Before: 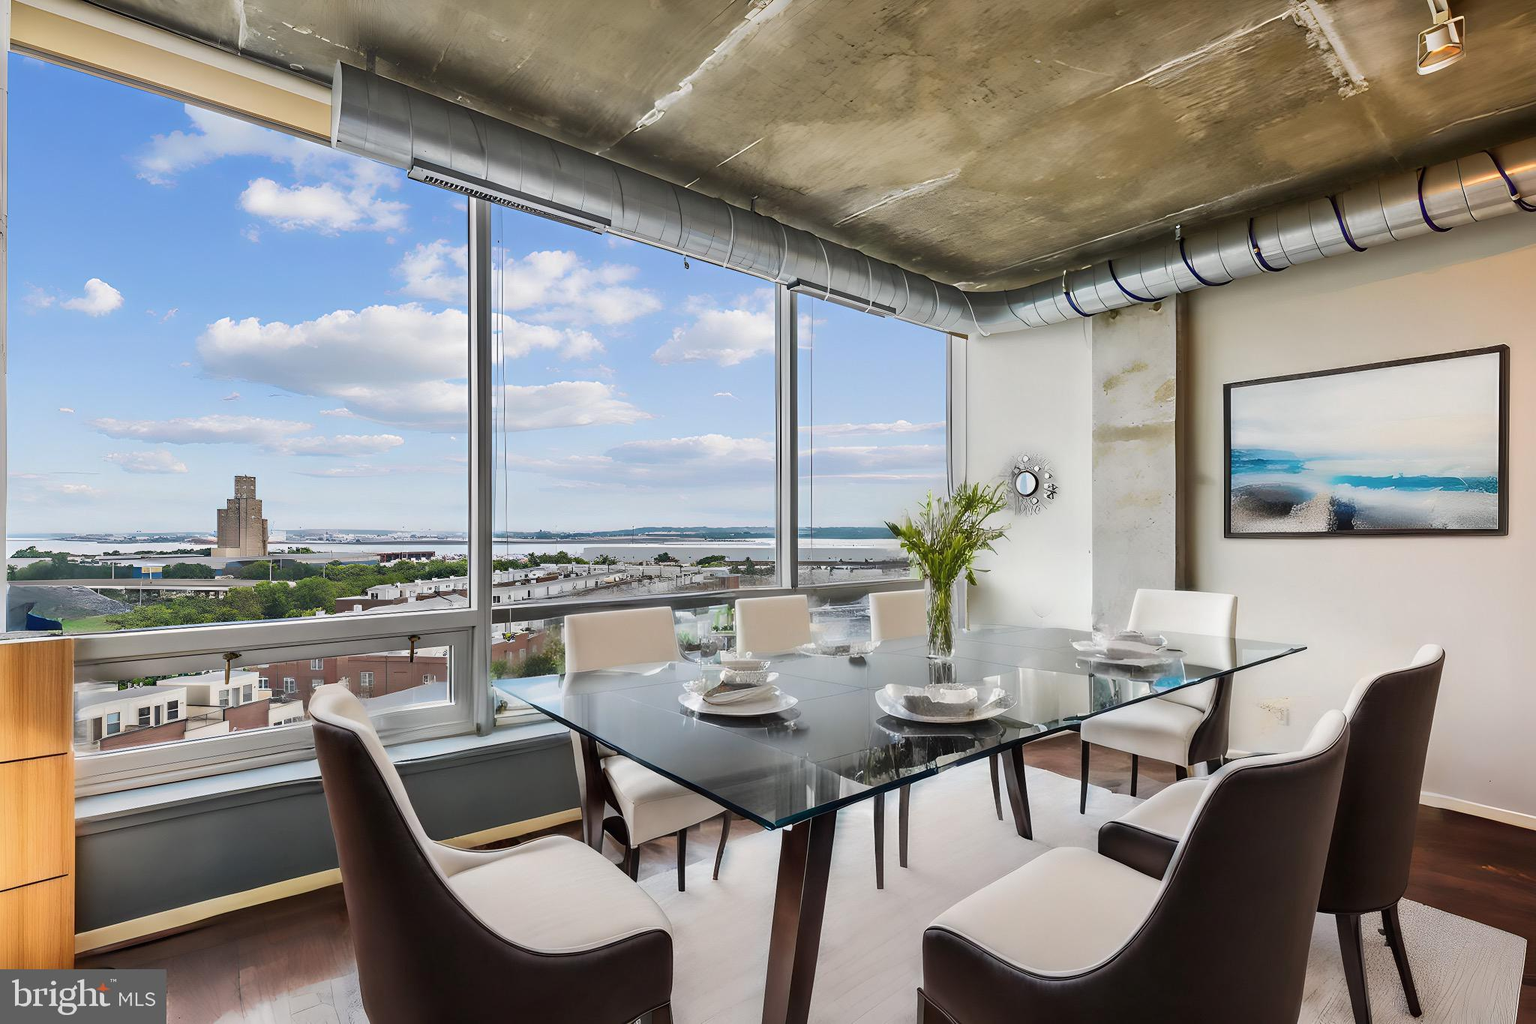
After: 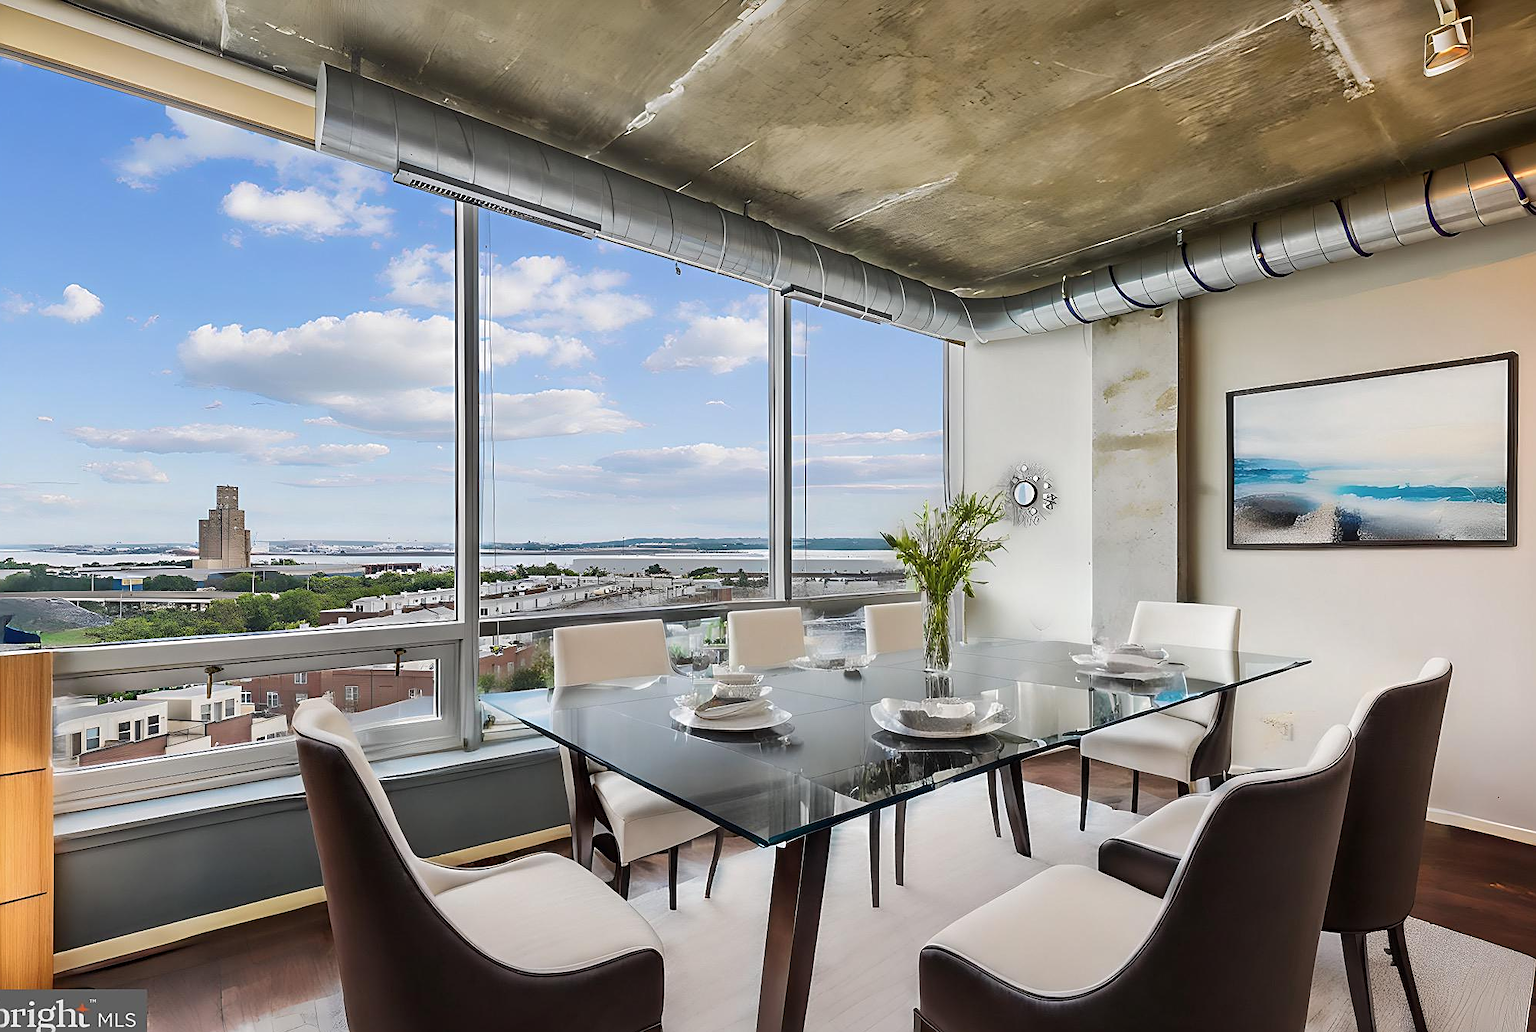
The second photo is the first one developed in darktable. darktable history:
sharpen: on, module defaults
crop and rotate: left 1.501%, right 0.509%, bottom 1.188%
